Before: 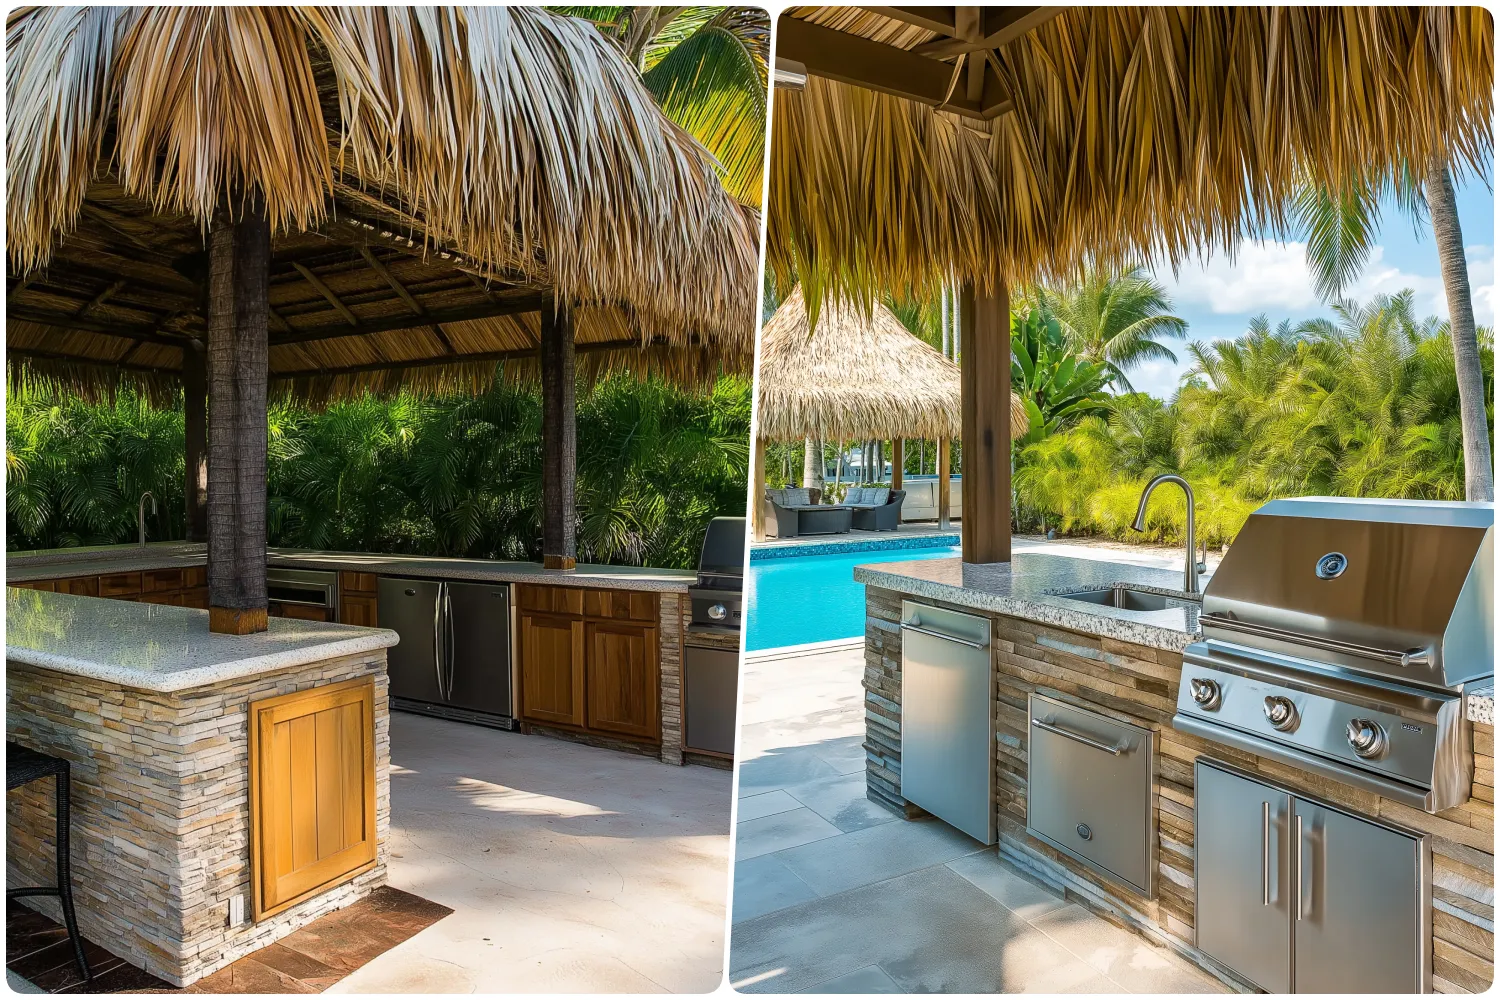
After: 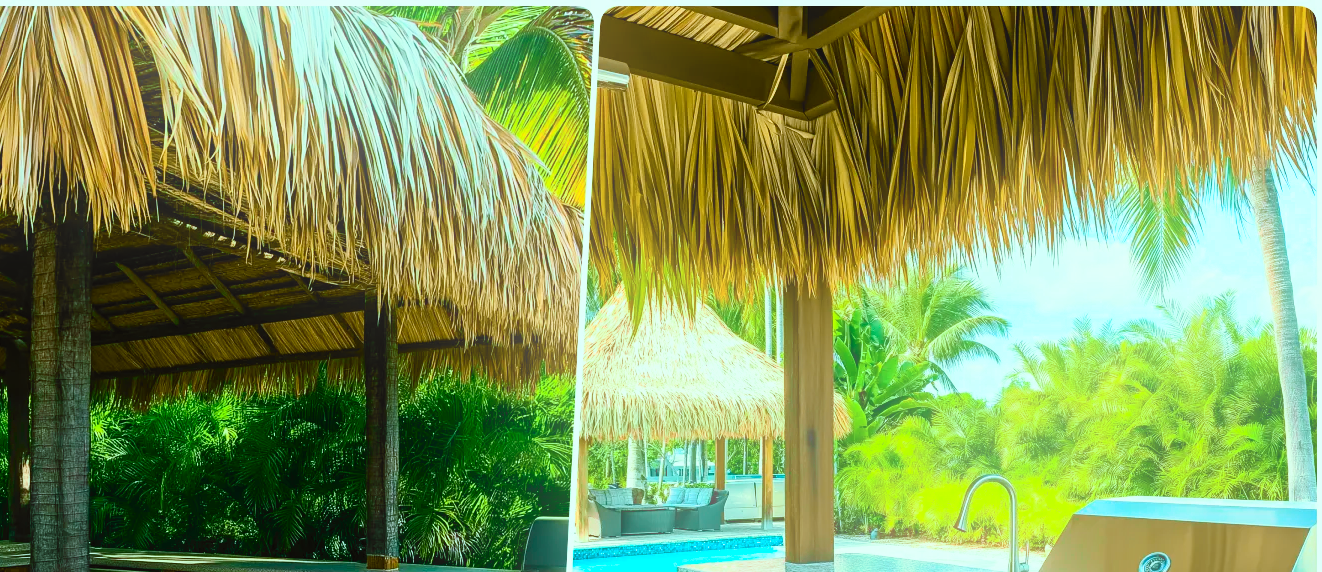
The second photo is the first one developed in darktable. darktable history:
color balance rgb: shadows lift › chroma 11.71%, shadows lift › hue 133.46°, highlights gain › chroma 4%, highlights gain › hue 200.2°, perceptual saturation grading › global saturation 18.05%
bloom: on, module defaults
split-toning: shadows › saturation 0.61, highlights › saturation 0.58, balance -28.74, compress 87.36%
crop and rotate: left 11.812%, bottom 42.776%
tone curve: curves: ch0 [(0, 0) (0.055, 0.05) (0.258, 0.287) (0.434, 0.526) (0.517, 0.648) (0.745, 0.874) (1, 1)]; ch1 [(0, 0) (0.346, 0.307) (0.418, 0.383) (0.46, 0.439) (0.482, 0.493) (0.502, 0.503) (0.517, 0.514) (0.55, 0.561) (0.588, 0.603) (0.646, 0.688) (1, 1)]; ch2 [(0, 0) (0.346, 0.34) (0.431, 0.45) (0.485, 0.499) (0.5, 0.503) (0.527, 0.525) (0.545, 0.562) (0.679, 0.706) (1, 1)], color space Lab, independent channels, preserve colors none
